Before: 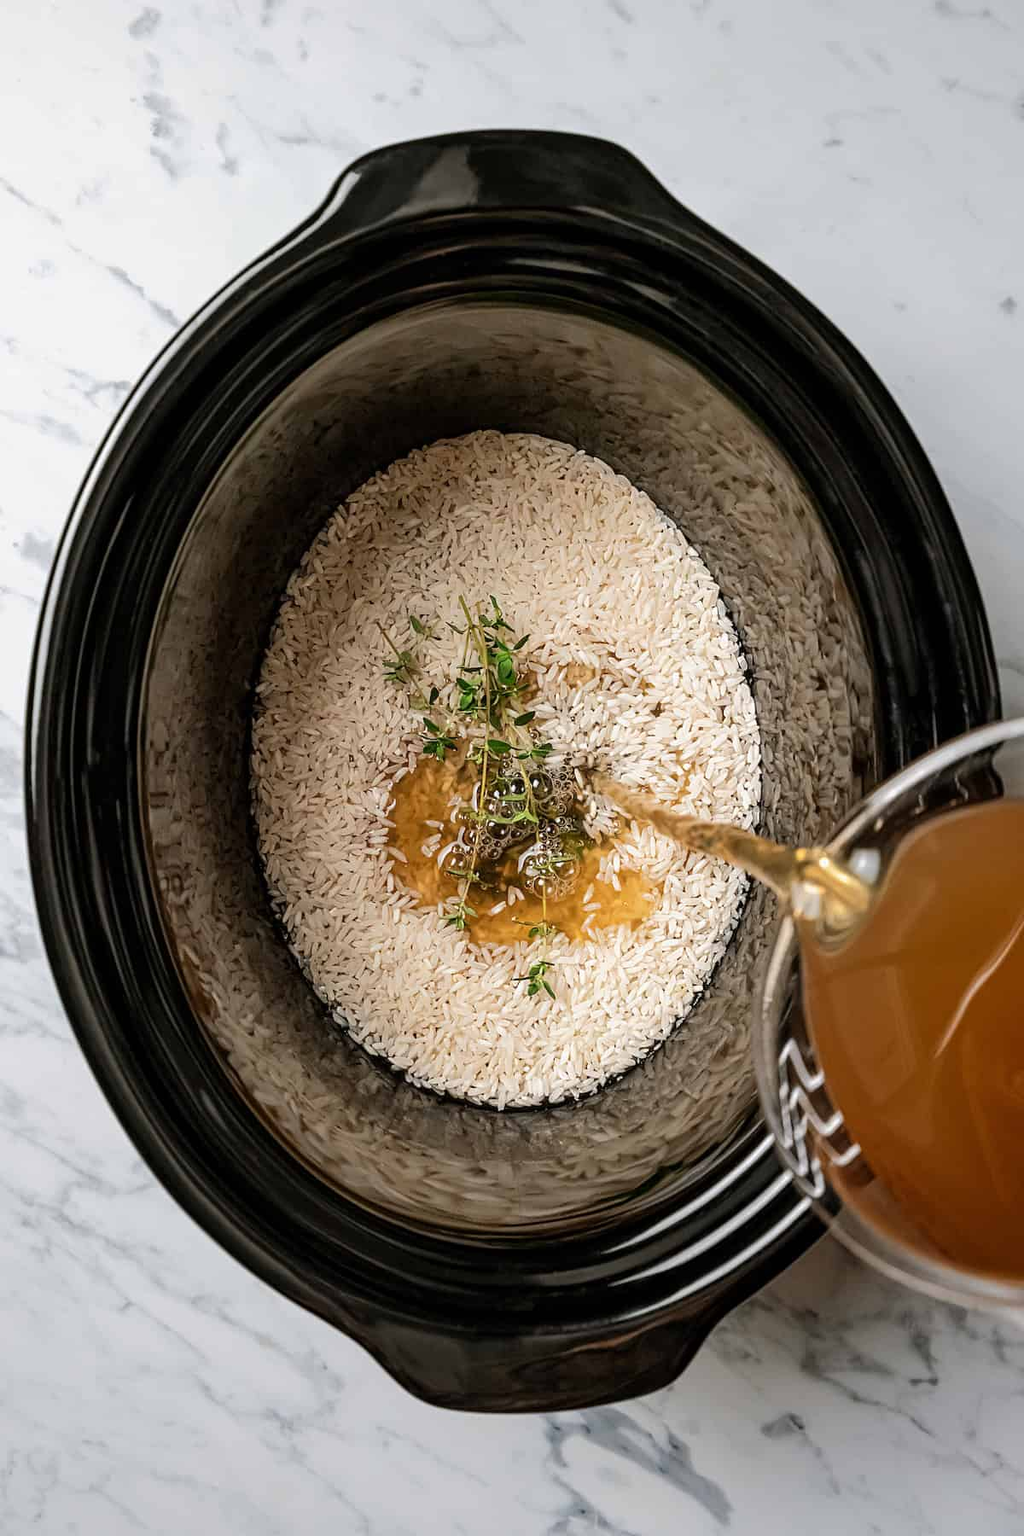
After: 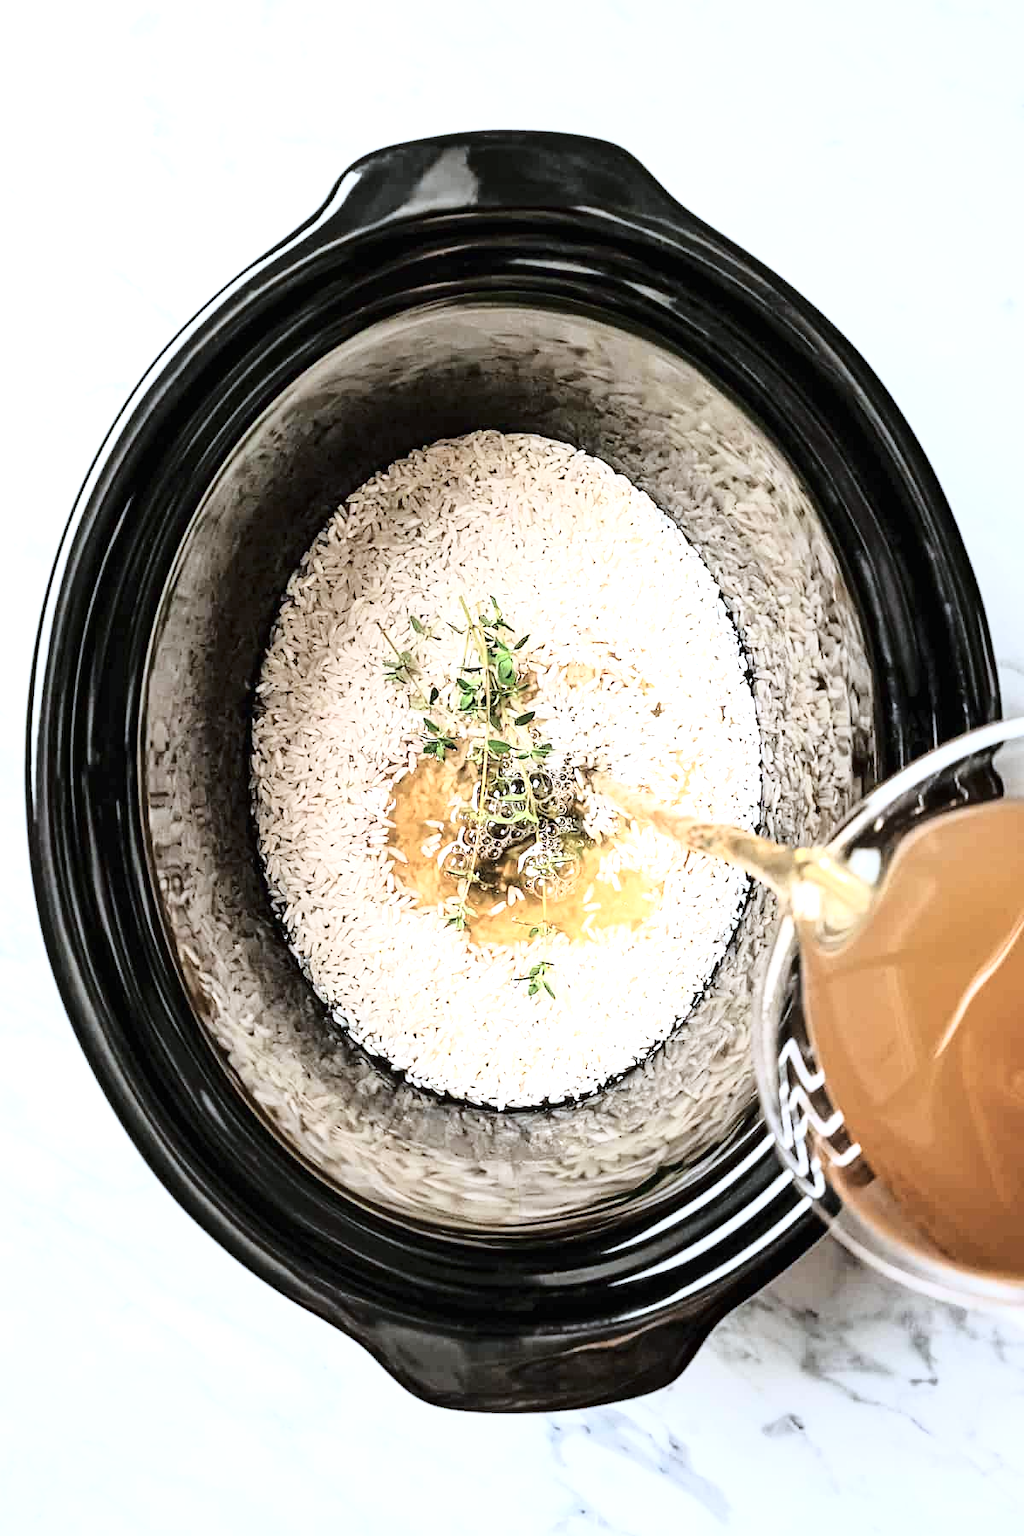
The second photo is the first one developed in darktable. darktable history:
exposure: black level correction 0, exposure 1.2 EV, compensate highlight preservation false
white balance: red 0.931, blue 1.11
base curve: curves: ch0 [(0, 0) (0.028, 0.03) (0.121, 0.232) (0.46, 0.748) (0.859, 0.968) (1, 1)]
contrast brightness saturation: contrast 0.1, saturation -0.36
